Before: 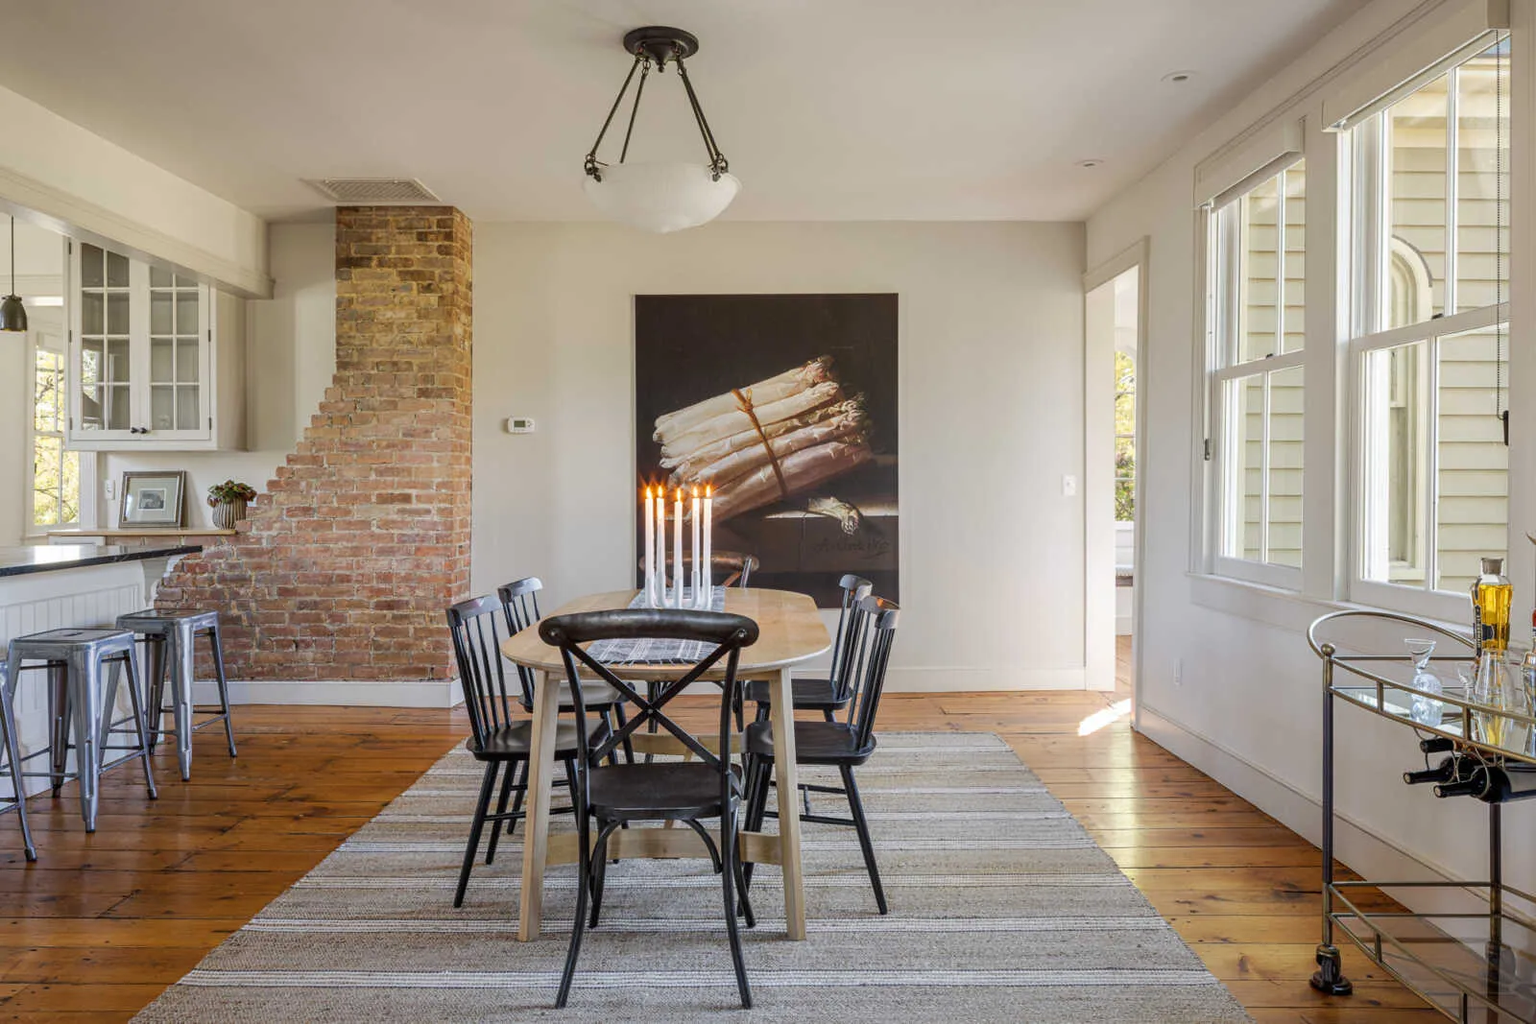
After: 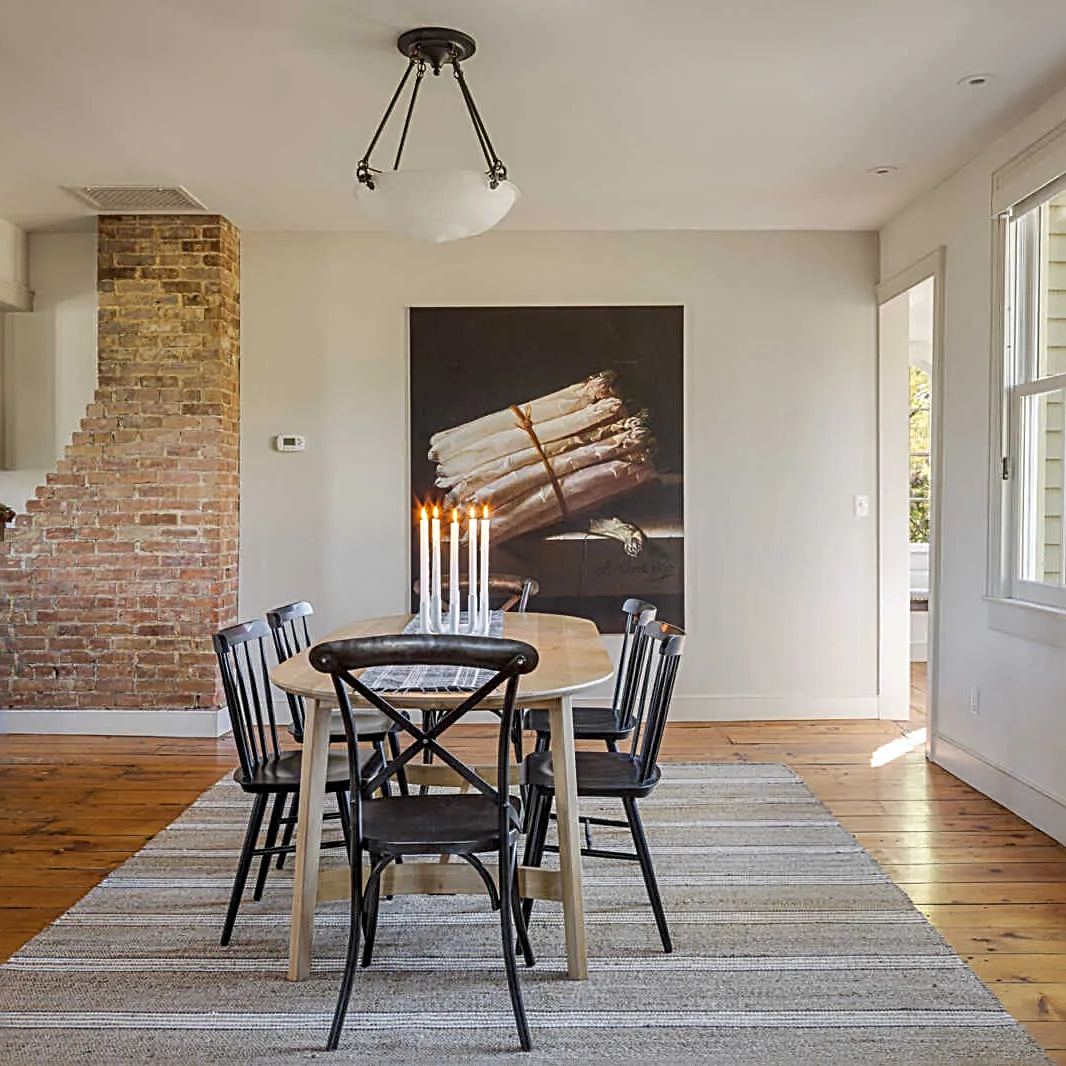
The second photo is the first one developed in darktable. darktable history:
shadows and highlights: shadows 32, highlights -32, soften with gaussian
sharpen: radius 2.584, amount 0.688
crop and rotate: left 15.754%, right 17.579%
